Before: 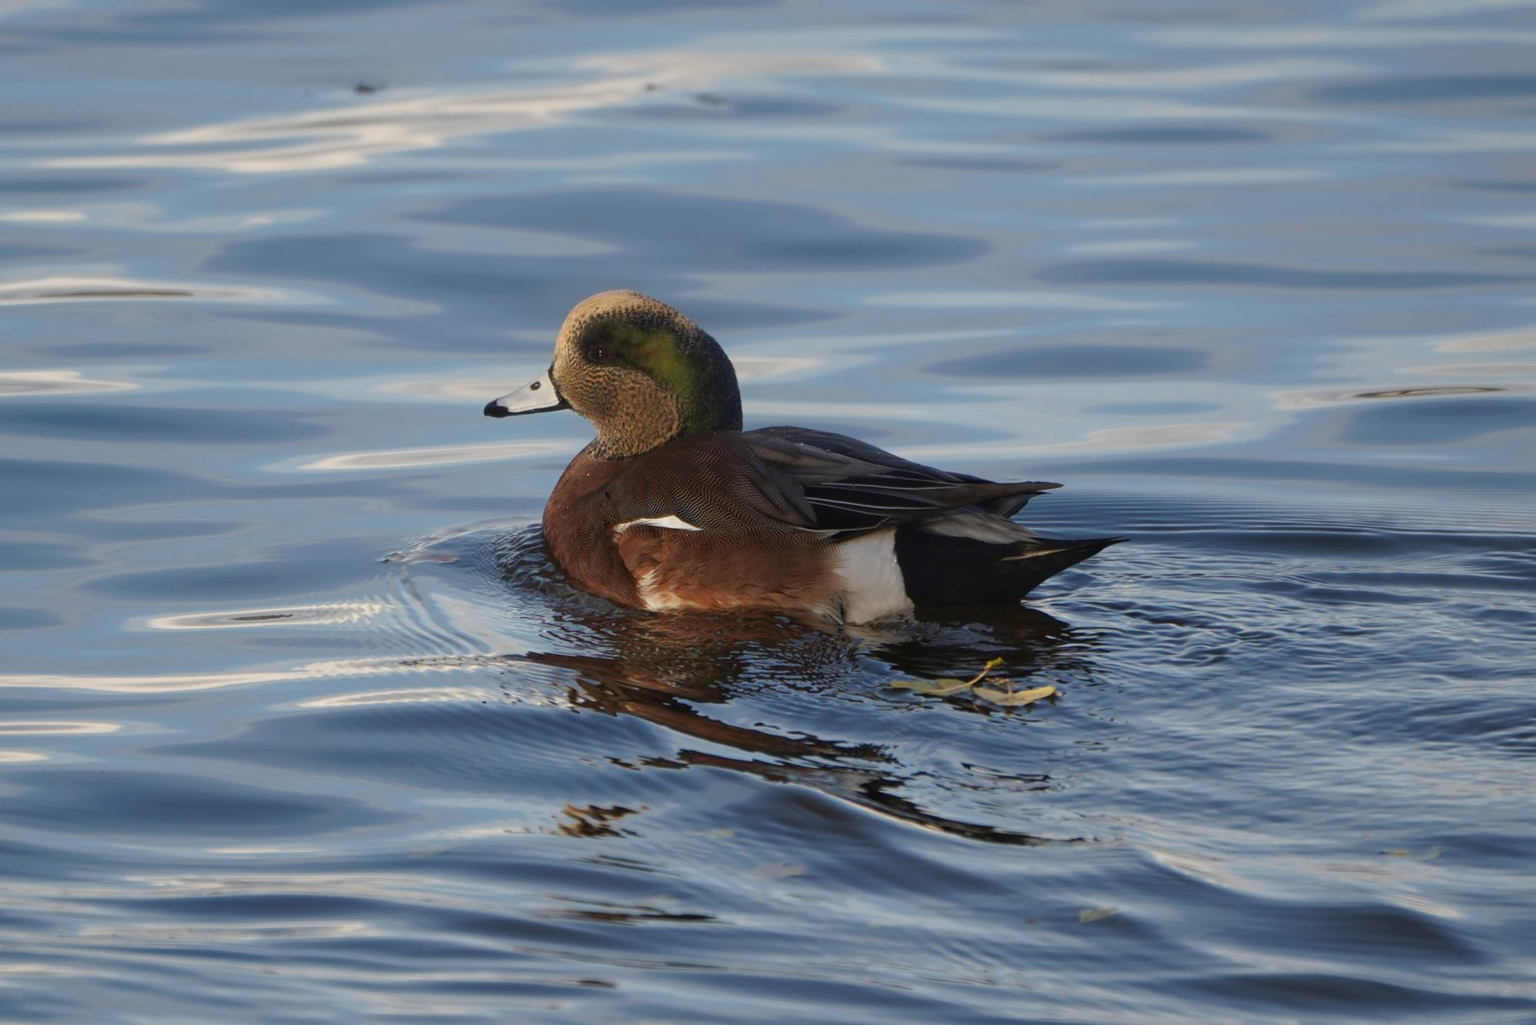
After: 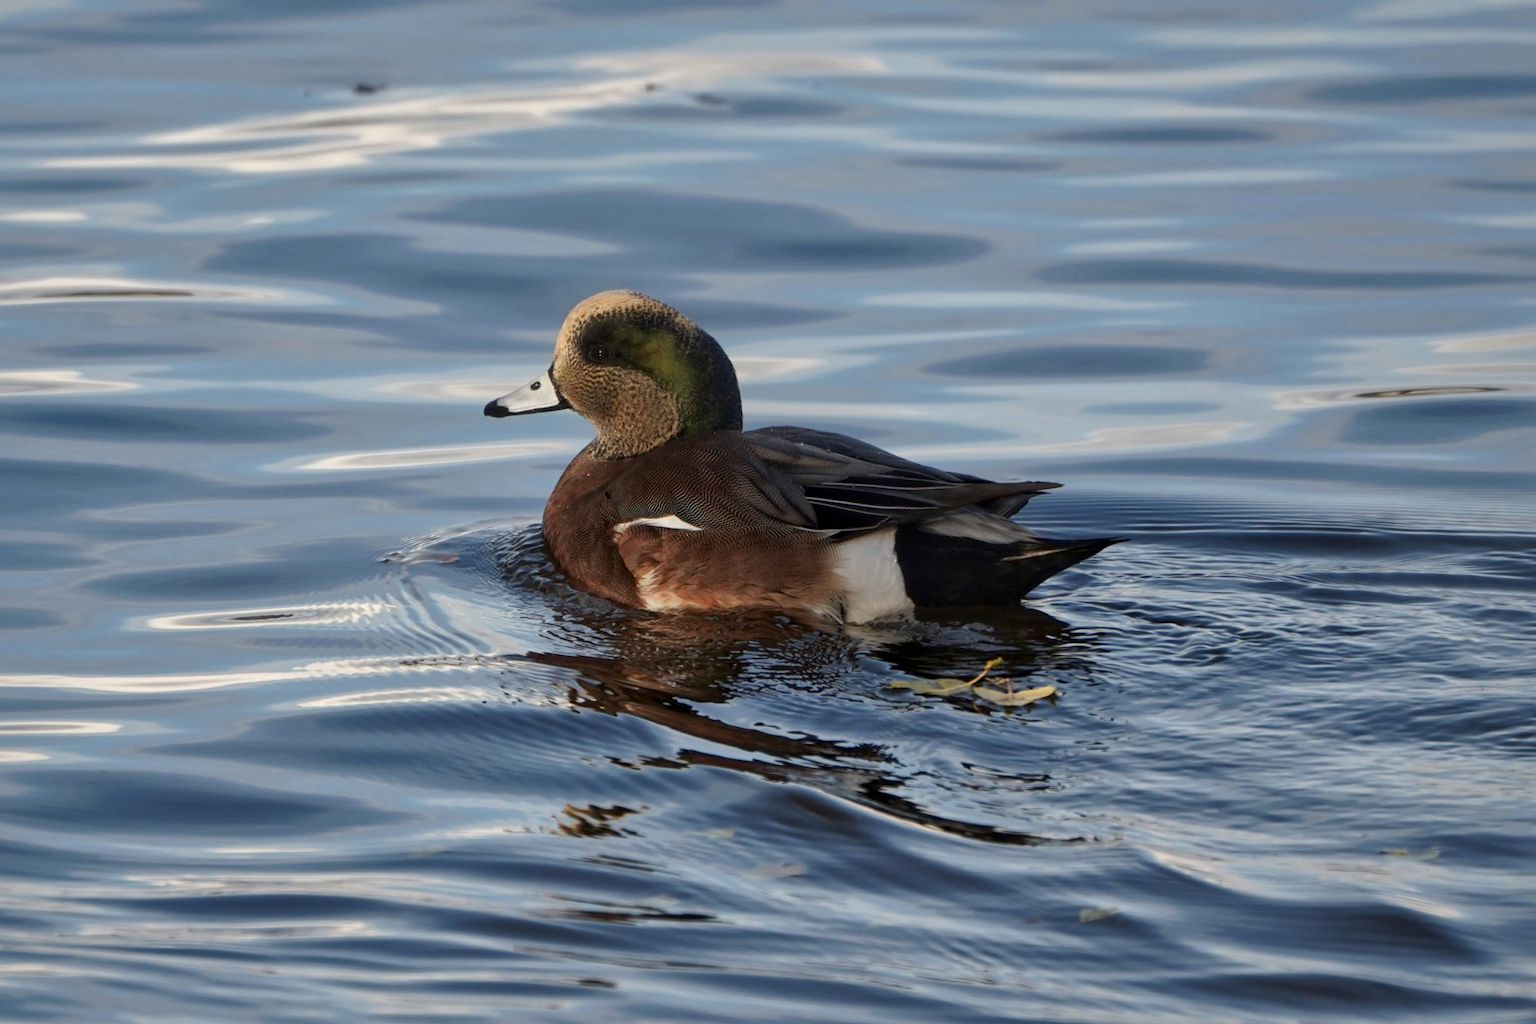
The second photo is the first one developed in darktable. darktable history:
local contrast: mode bilateral grid, contrast 19, coarseness 50, detail 150%, midtone range 0.2
